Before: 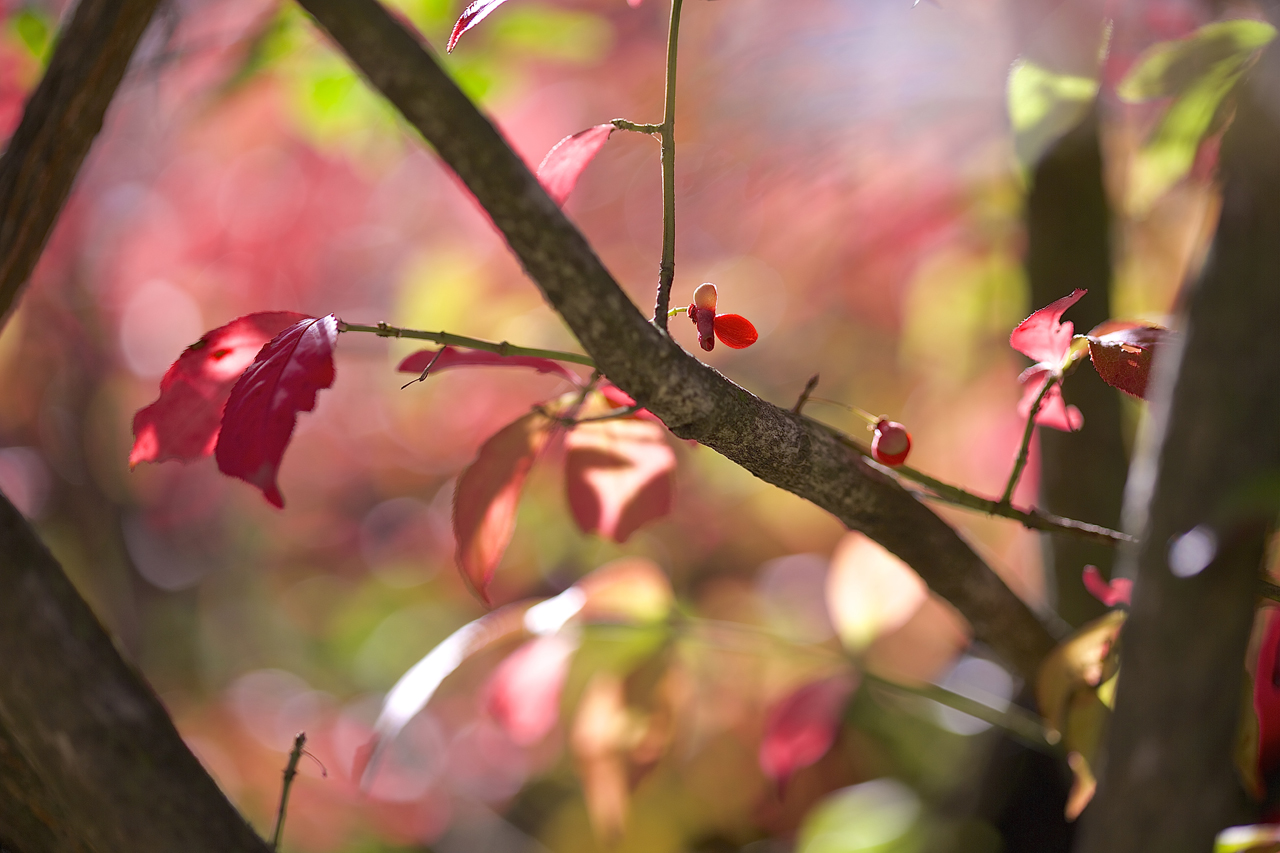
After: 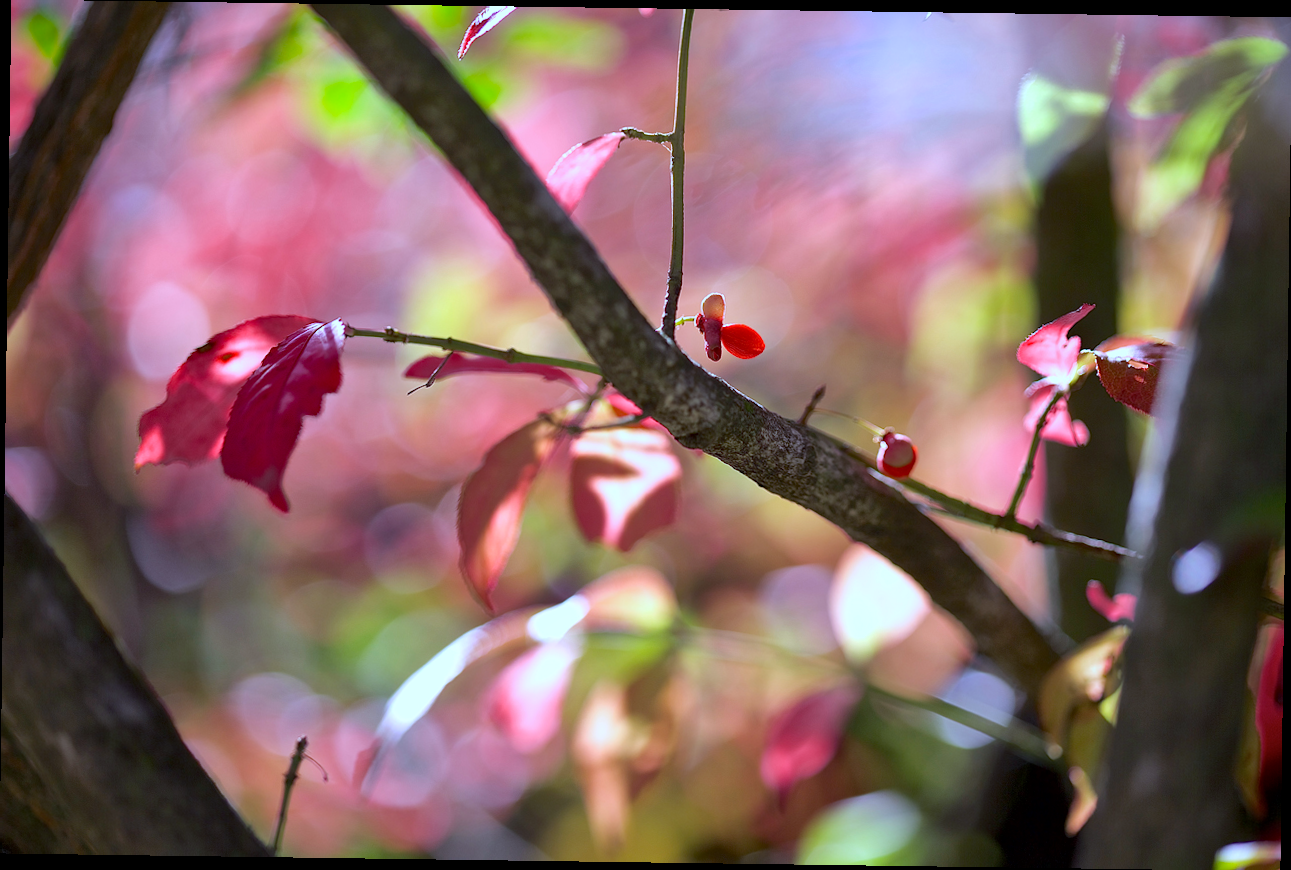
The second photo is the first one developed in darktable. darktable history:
rotate and perspective: rotation 0.8°, automatic cropping off
exposure: exposure 0.081 EV, compensate highlight preservation false
local contrast: mode bilateral grid, contrast 20, coarseness 50, detail 132%, midtone range 0.2
white balance: red 0.871, blue 1.249
